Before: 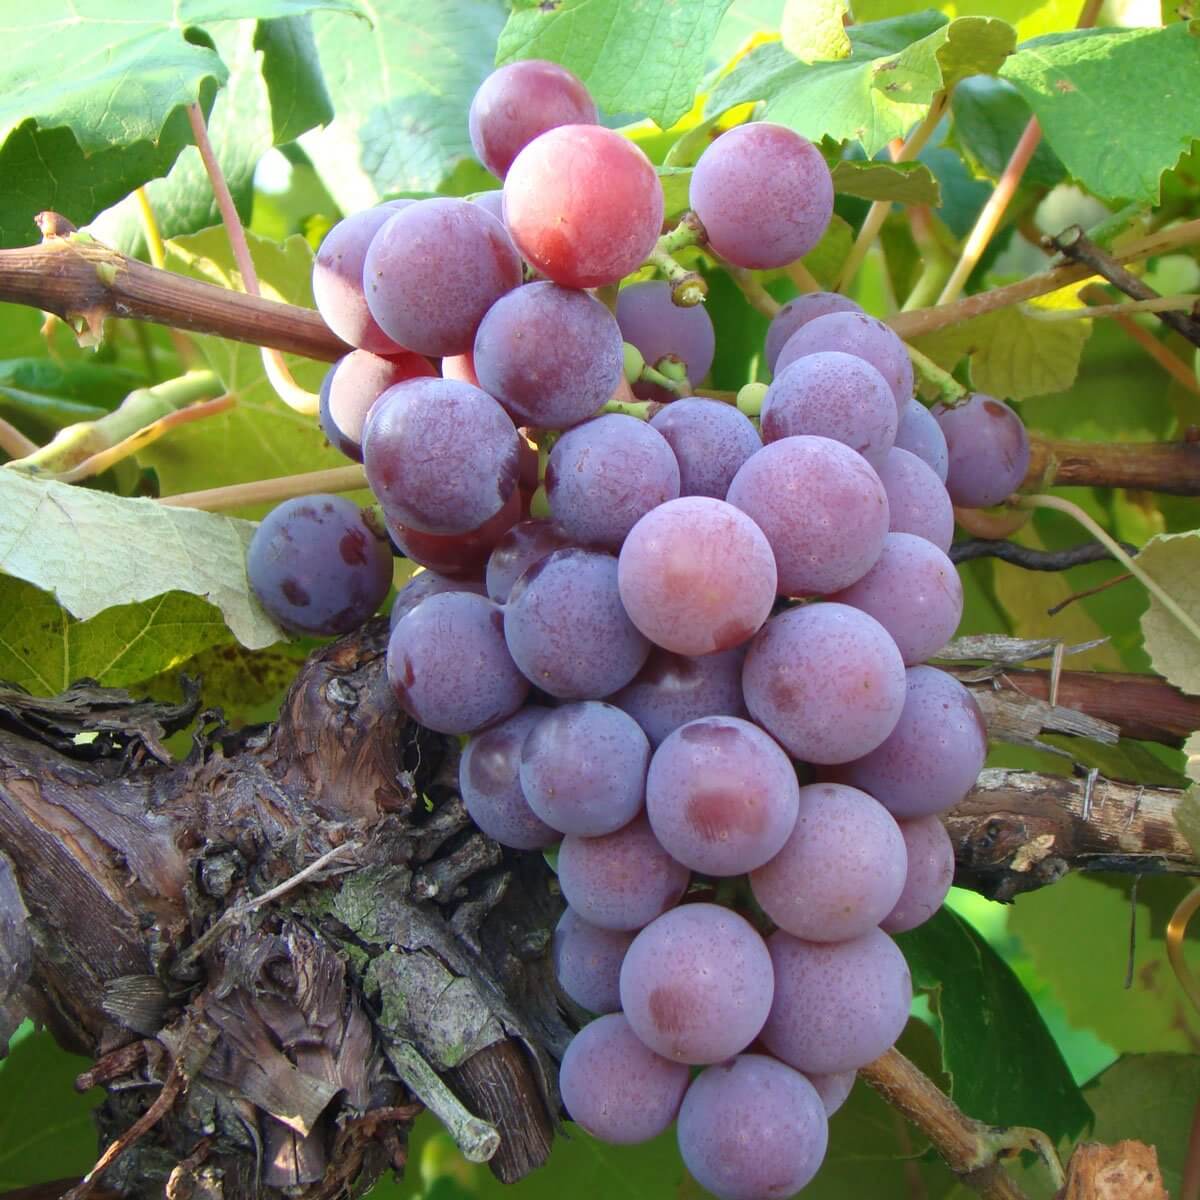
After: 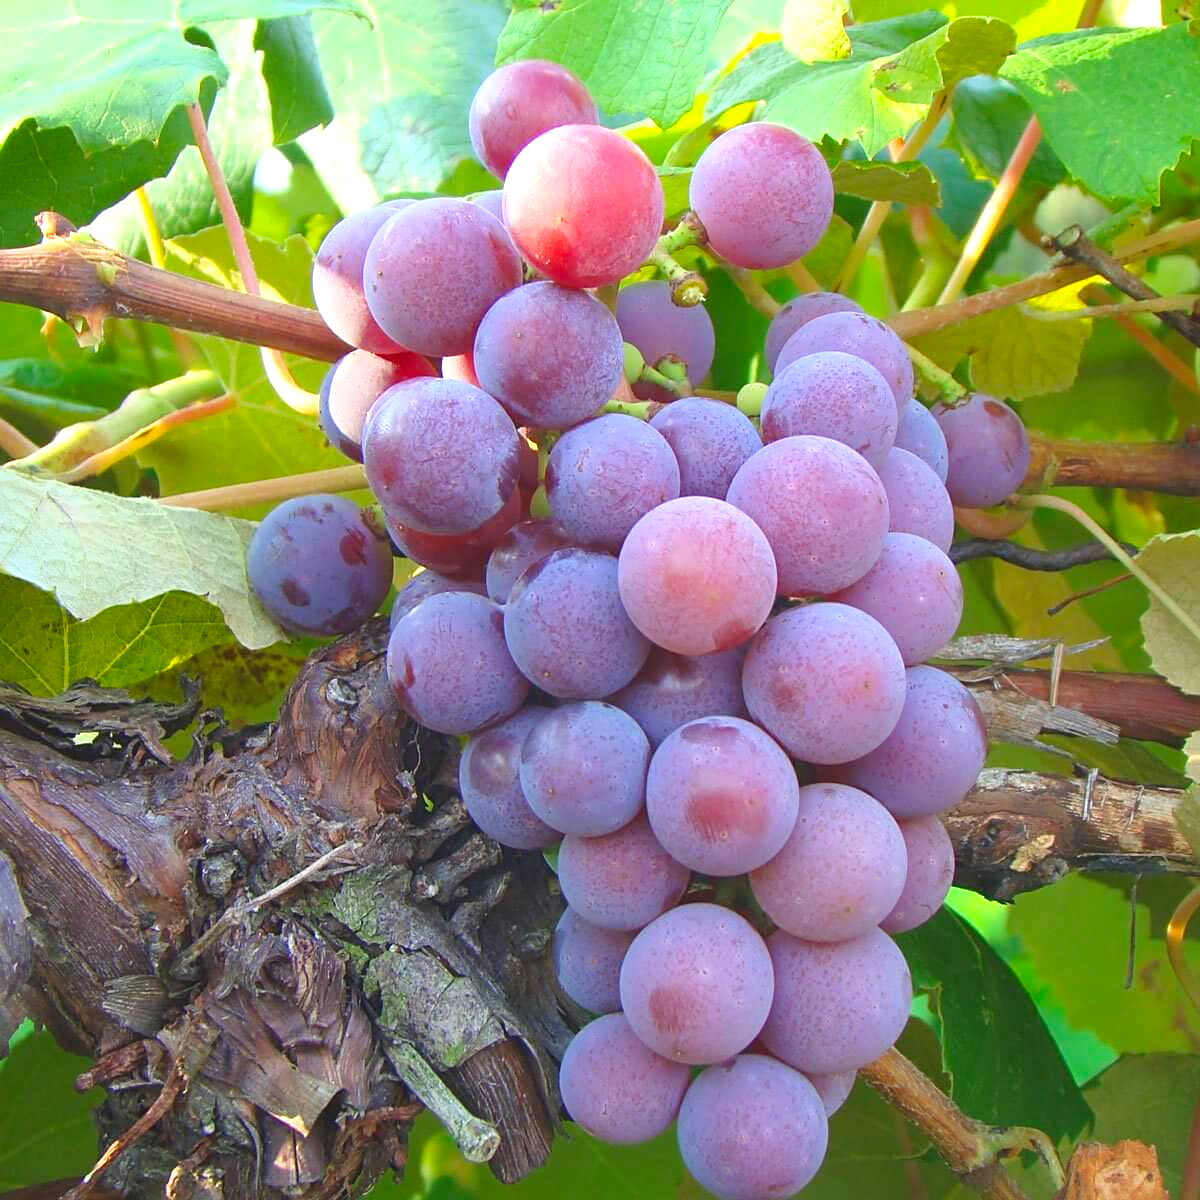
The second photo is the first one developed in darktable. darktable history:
contrast brightness saturation: contrast -0.19, saturation 0.19
sharpen: on, module defaults
exposure: exposure 0.574 EV, compensate highlight preservation false
